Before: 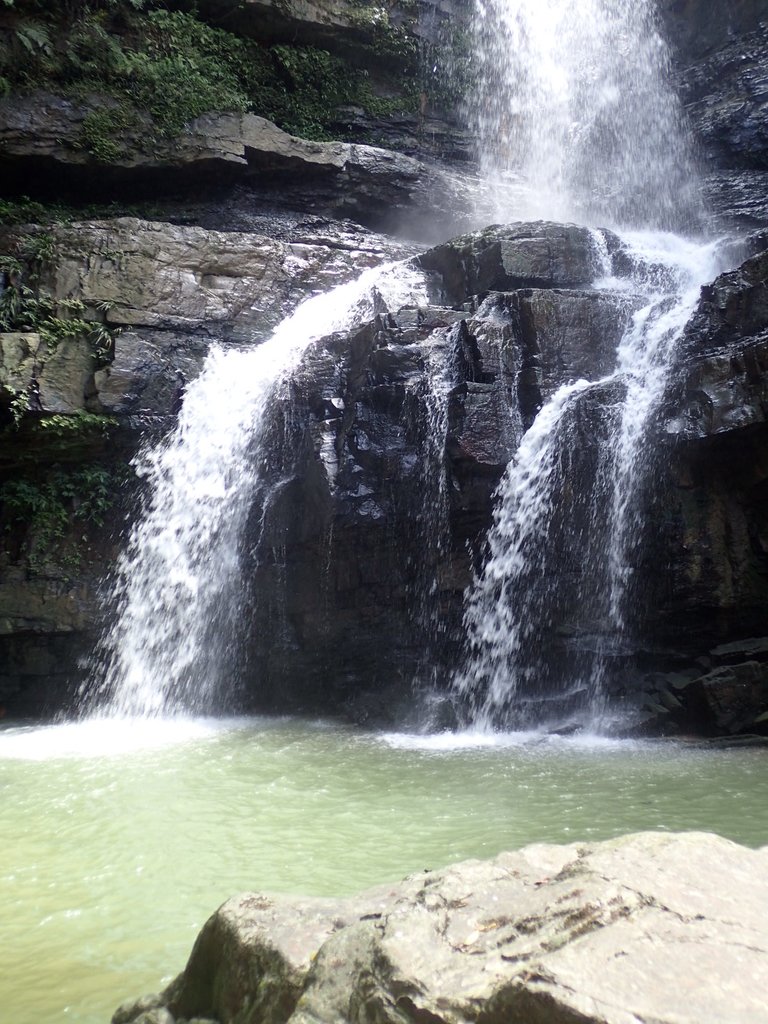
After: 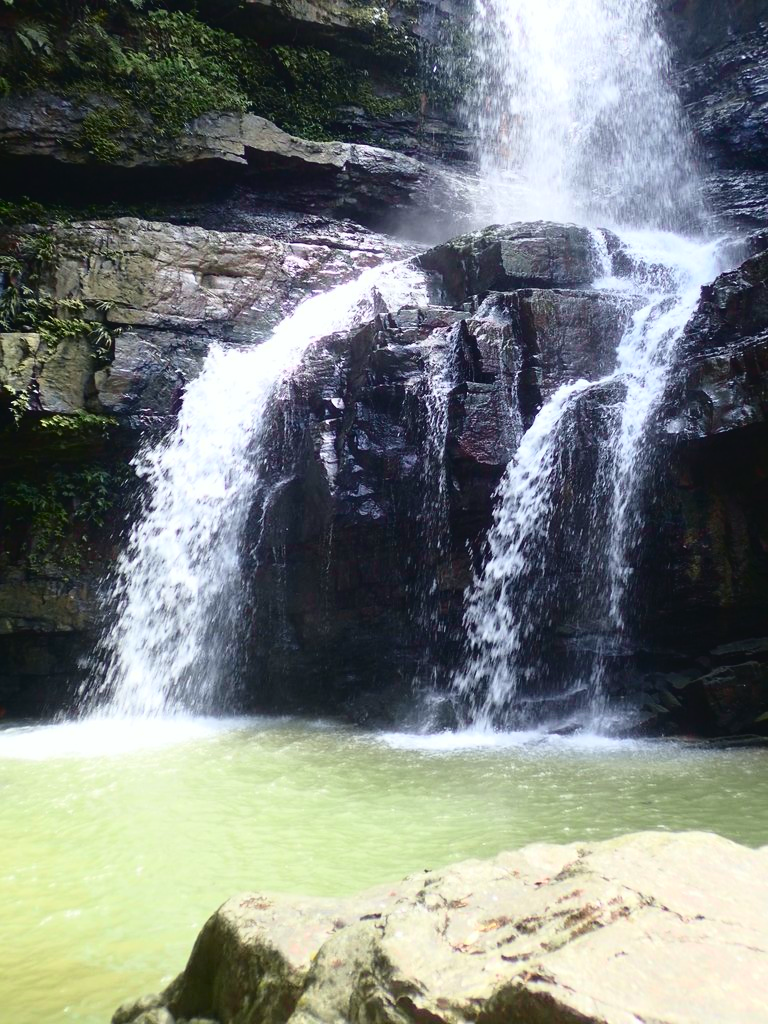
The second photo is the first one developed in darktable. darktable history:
tone curve: curves: ch0 [(0.001, 0.034) (0.115, 0.093) (0.251, 0.232) (0.382, 0.397) (0.652, 0.719) (0.802, 0.876) (1, 0.998)]; ch1 [(0, 0) (0.384, 0.324) (0.472, 0.466) (0.504, 0.5) (0.517, 0.533) (0.547, 0.564) (0.582, 0.628) (0.657, 0.727) (1, 1)]; ch2 [(0, 0) (0.278, 0.232) (0.5, 0.5) (0.531, 0.552) (0.61, 0.653) (1, 1)], color space Lab, independent channels, preserve colors none
